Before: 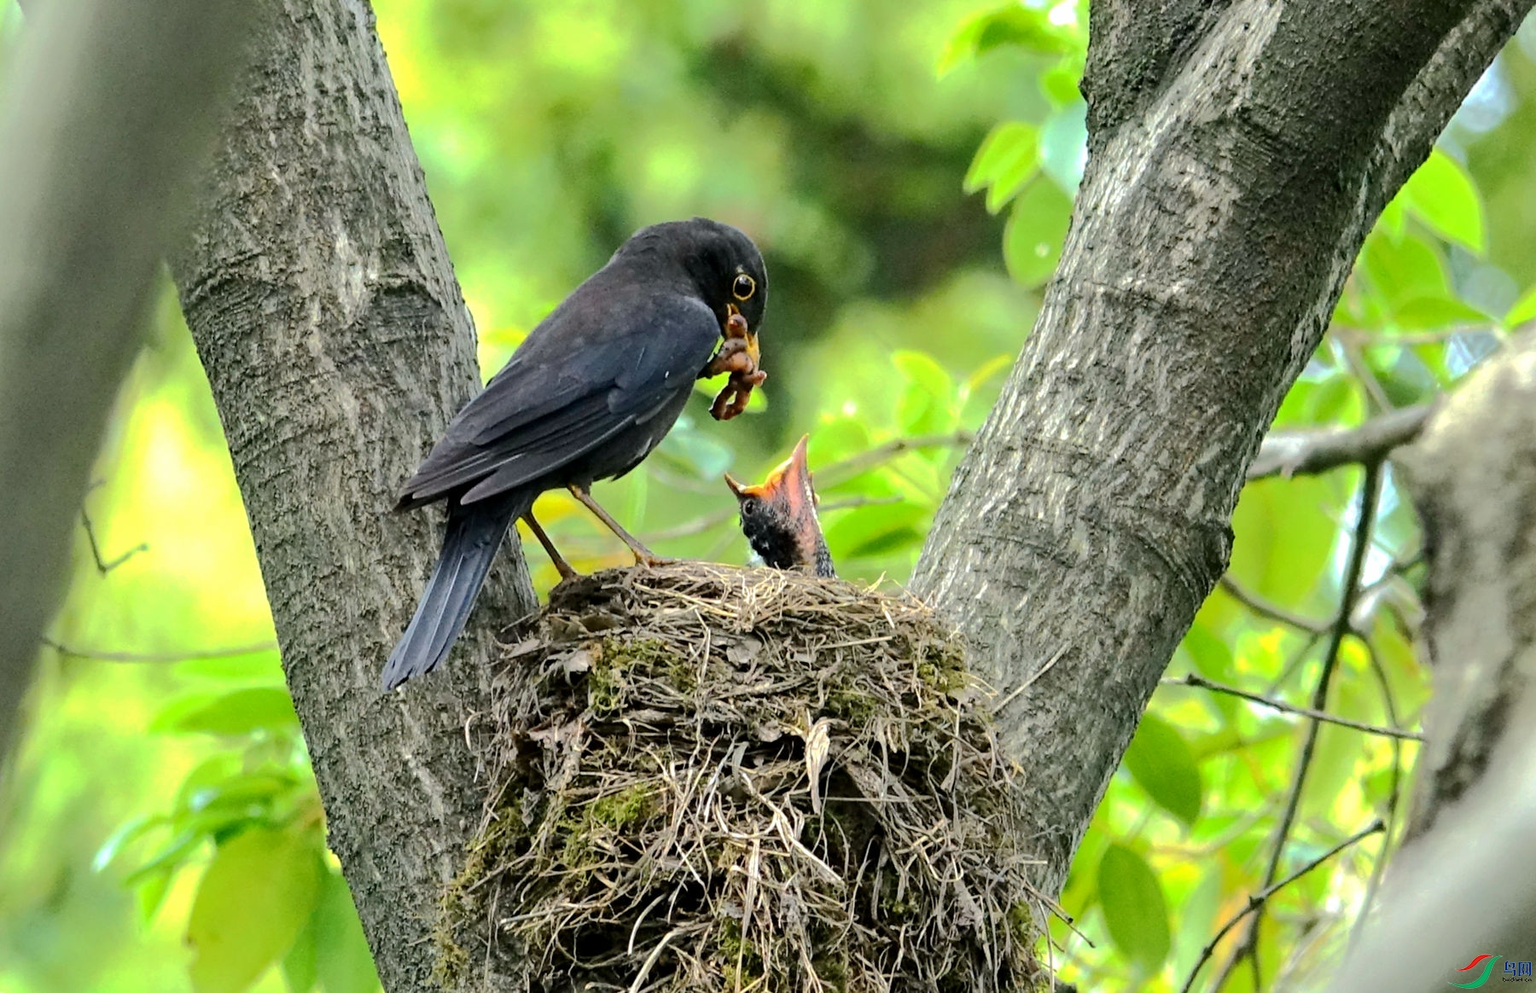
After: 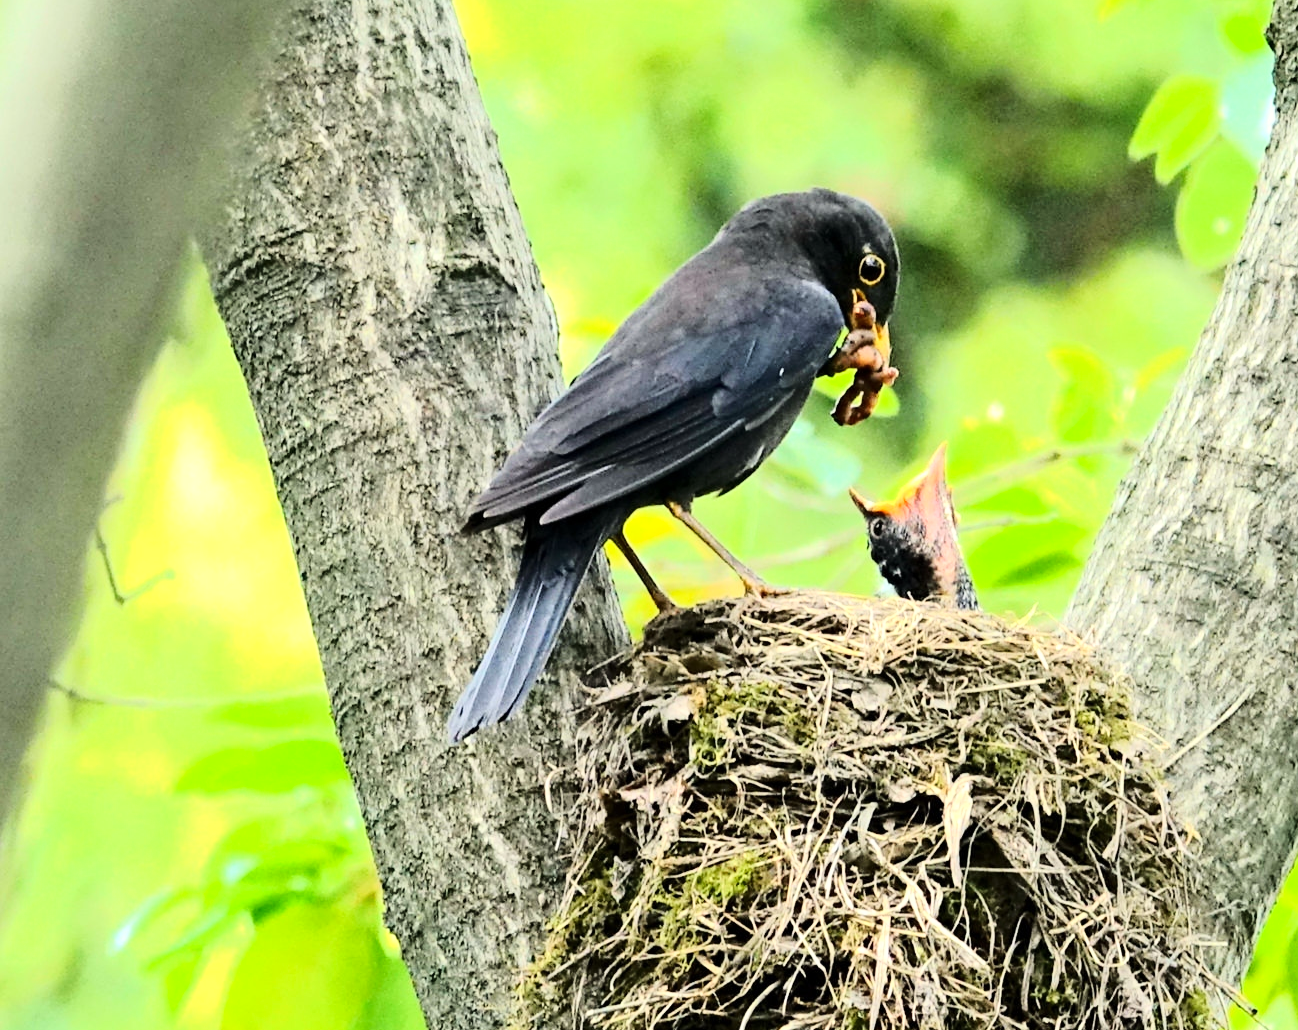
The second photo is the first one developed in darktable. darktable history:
crop: top 5.756%, right 27.837%, bottom 5.73%
base curve: curves: ch0 [(0, 0) (0.028, 0.03) (0.105, 0.232) (0.387, 0.748) (0.754, 0.968) (1, 1)]
color correction: highlights b* 3.03
